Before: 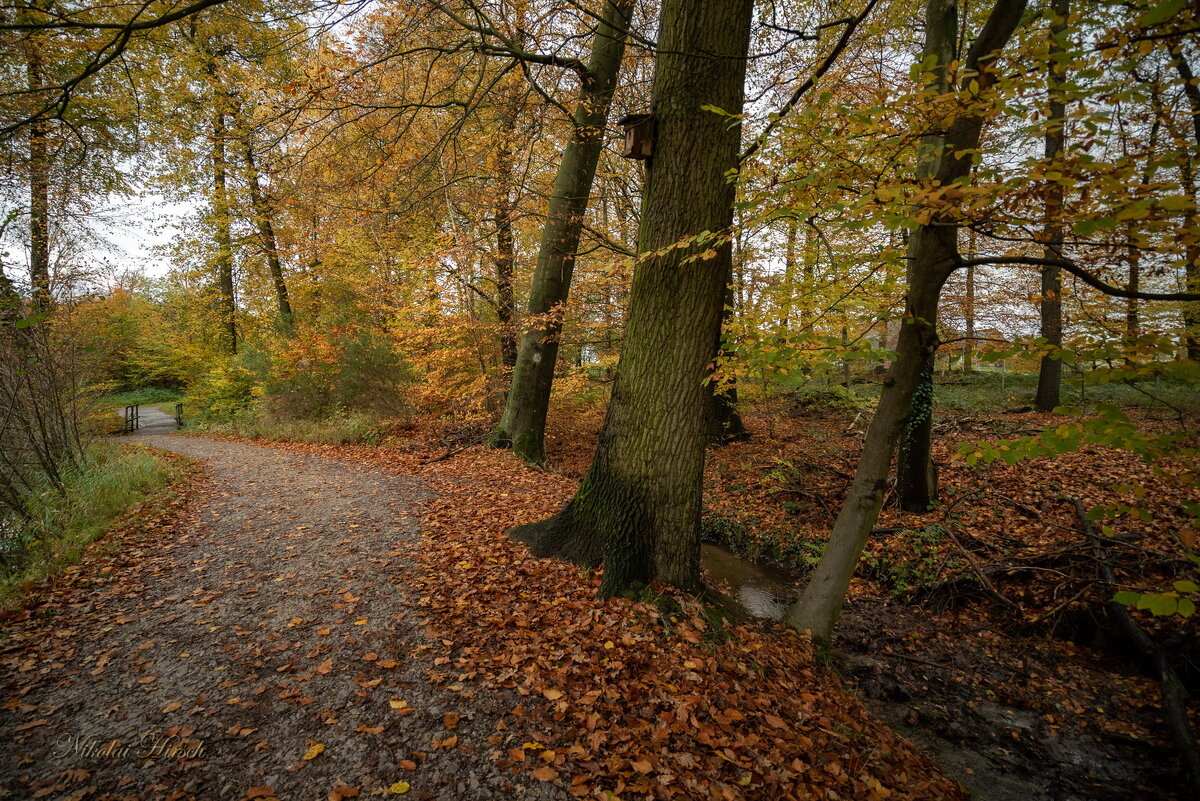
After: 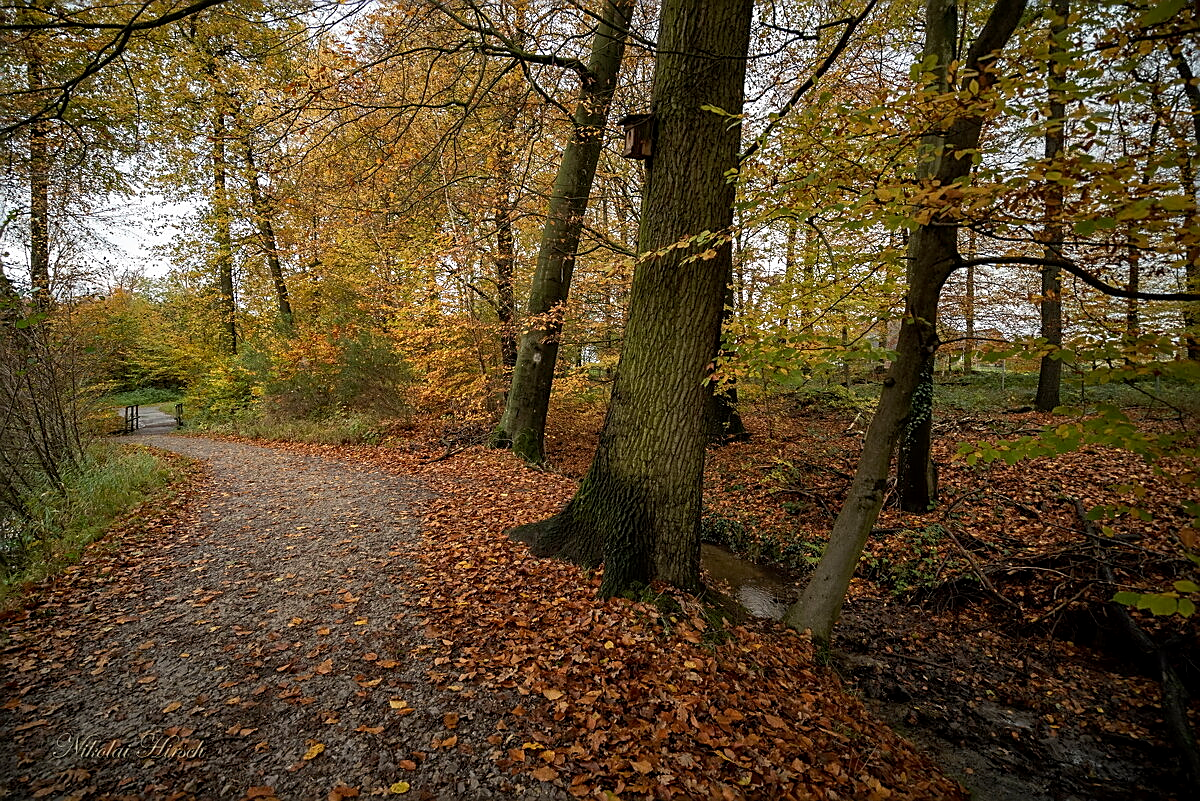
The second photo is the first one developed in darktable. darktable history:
color balance: mode lift, gamma, gain (sRGB)
exposure: black level correction 0.002, compensate highlight preservation false
sharpen: amount 0.75
white balance: emerald 1
